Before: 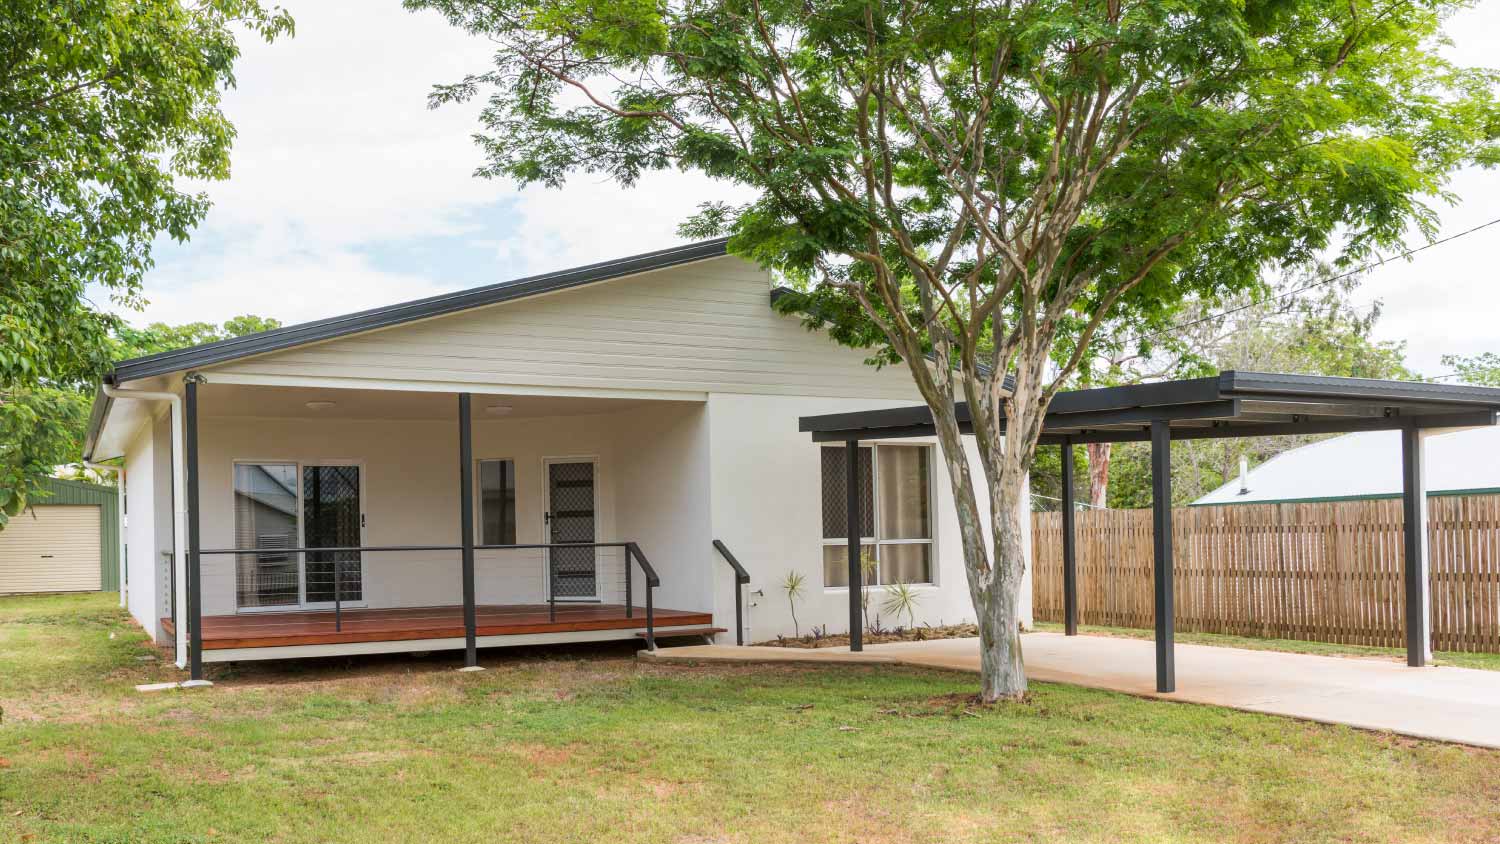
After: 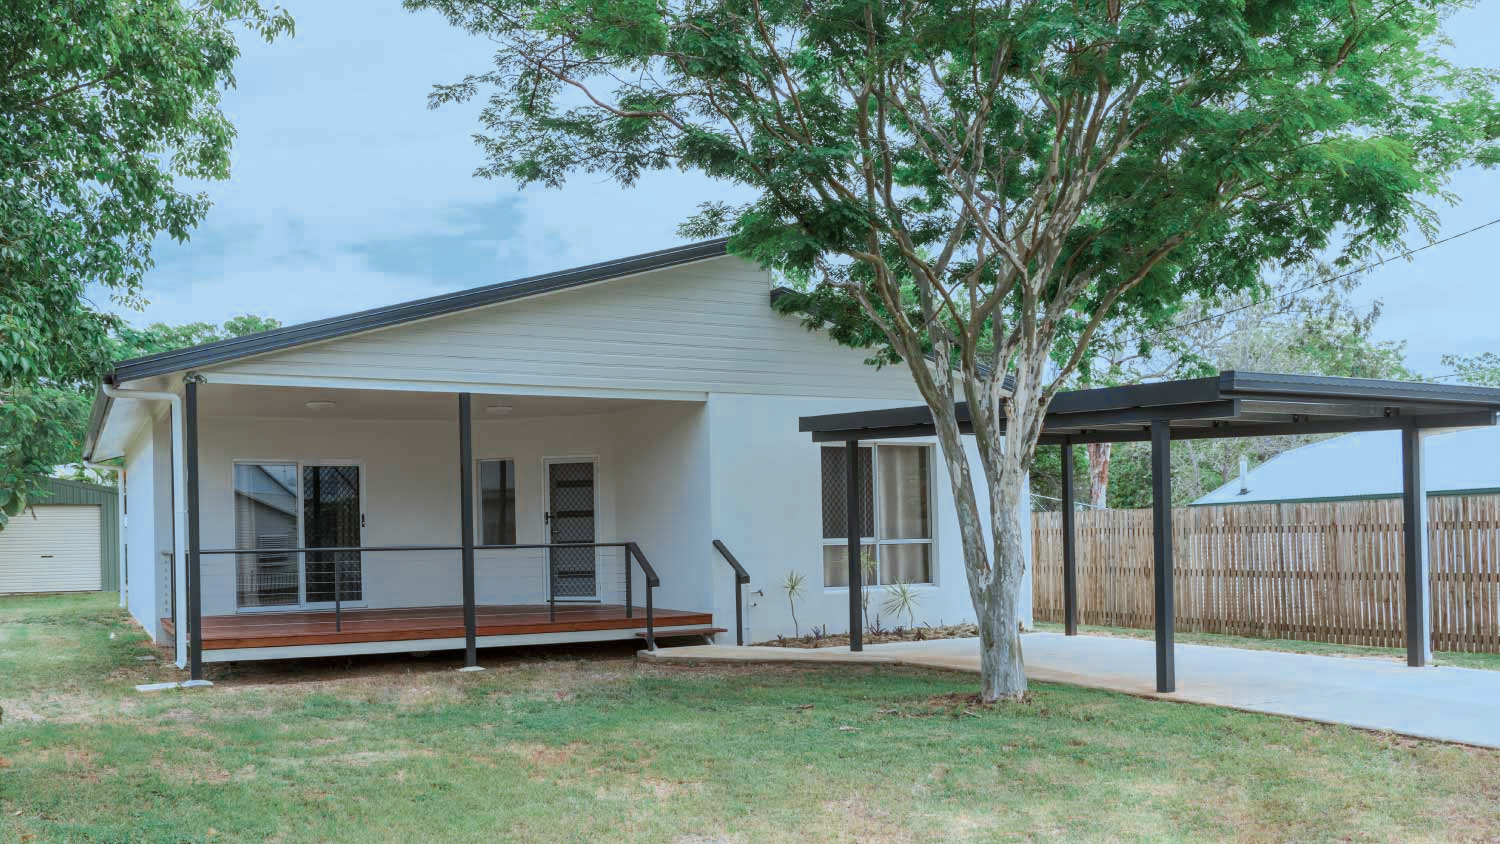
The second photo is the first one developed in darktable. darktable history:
color correction: highlights a* -11.71, highlights b* -15.58
color zones: curves: ch0 [(0, 0.5) (0.125, 0.4) (0.25, 0.5) (0.375, 0.4) (0.5, 0.4) (0.625, 0.35) (0.75, 0.35) (0.875, 0.5)]; ch1 [(0, 0.35) (0.125, 0.45) (0.25, 0.35) (0.375, 0.35) (0.5, 0.35) (0.625, 0.35) (0.75, 0.45) (0.875, 0.35)]; ch2 [(0, 0.6) (0.125, 0.5) (0.25, 0.5) (0.375, 0.6) (0.5, 0.6) (0.625, 0.5) (0.75, 0.5) (0.875, 0.5)]
white balance: red 0.984, blue 1.059
